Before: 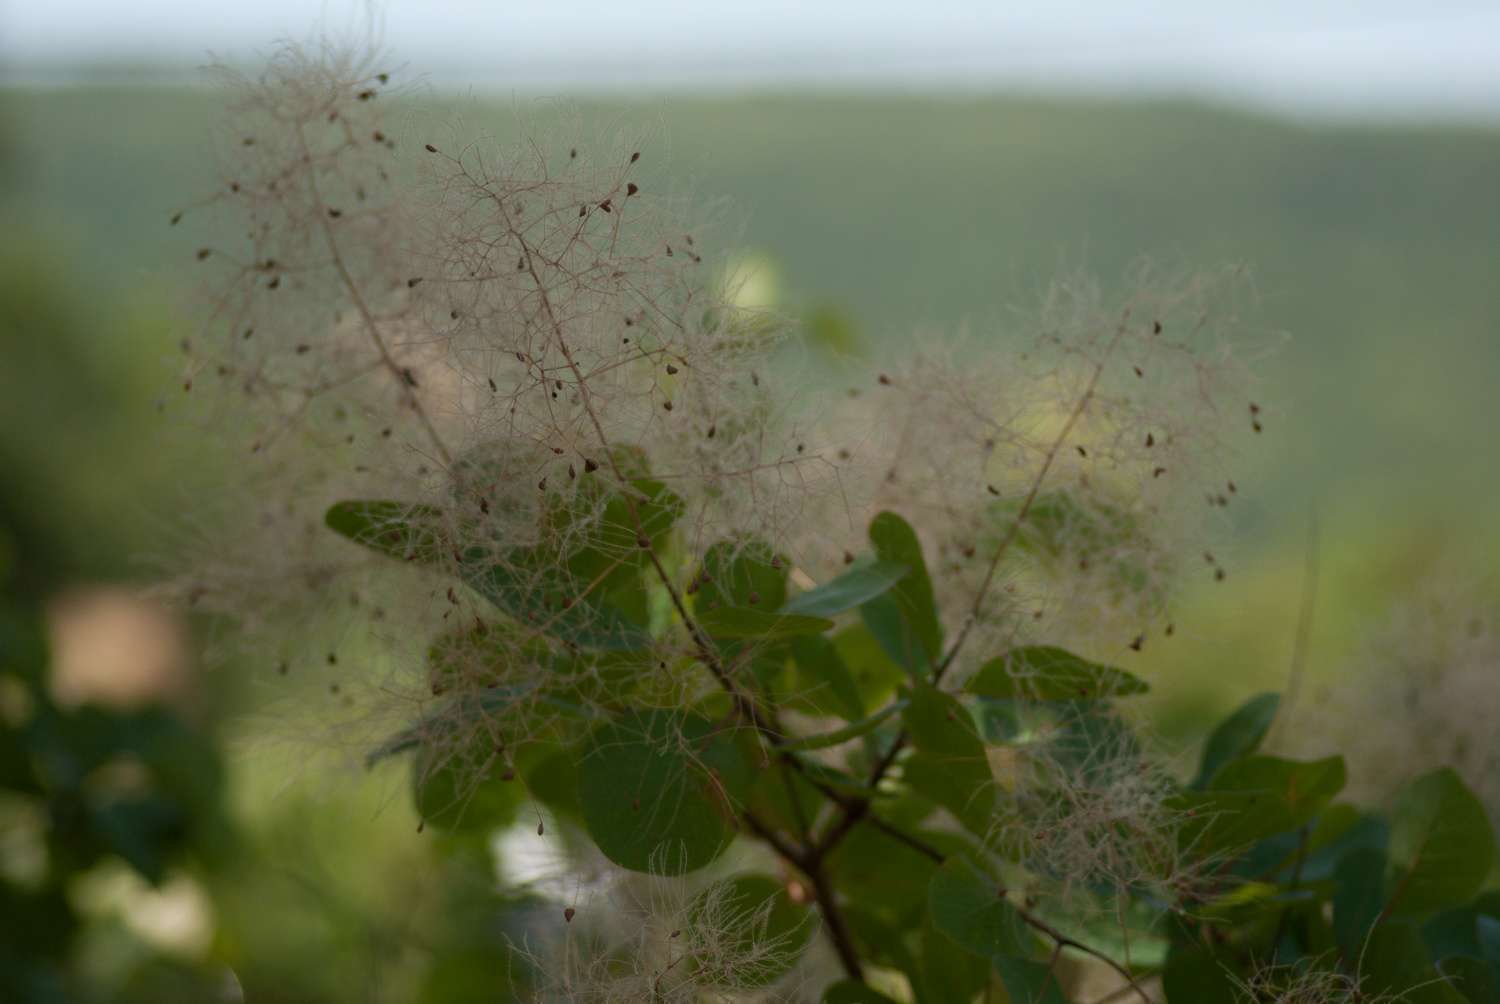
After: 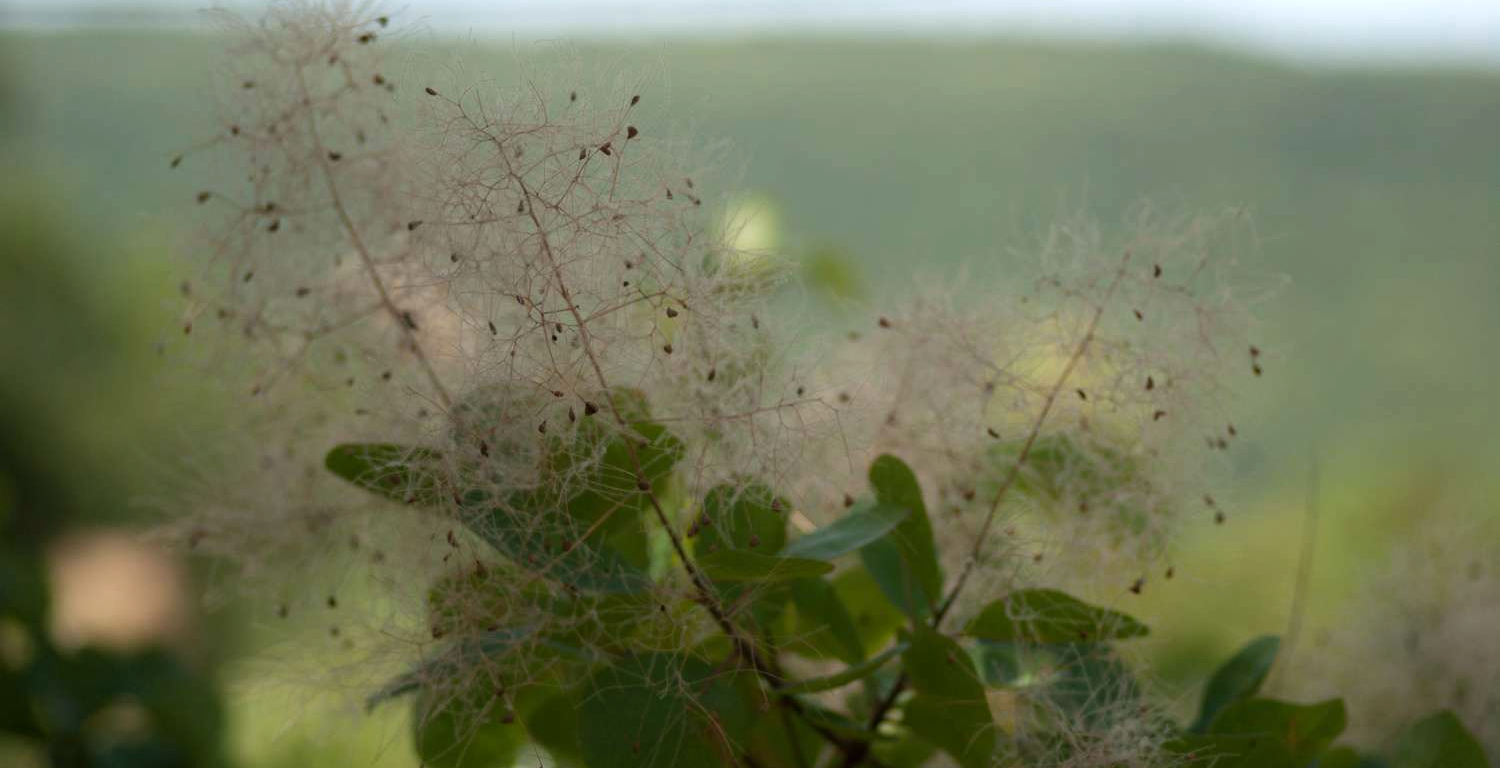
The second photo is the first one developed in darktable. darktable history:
crop: top 5.729%, bottom 17.71%
tone equalizer: -8 EV -0.42 EV, -7 EV -0.362 EV, -6 EV -0.315 EV, -5 EV -0.212 EV, -3 EV 0.233 EV, -2 EV 0.346 EV, -1 EV 0.401 EV, +0 EV 0.396 EV, mask exposure compensation -0.51 EV
